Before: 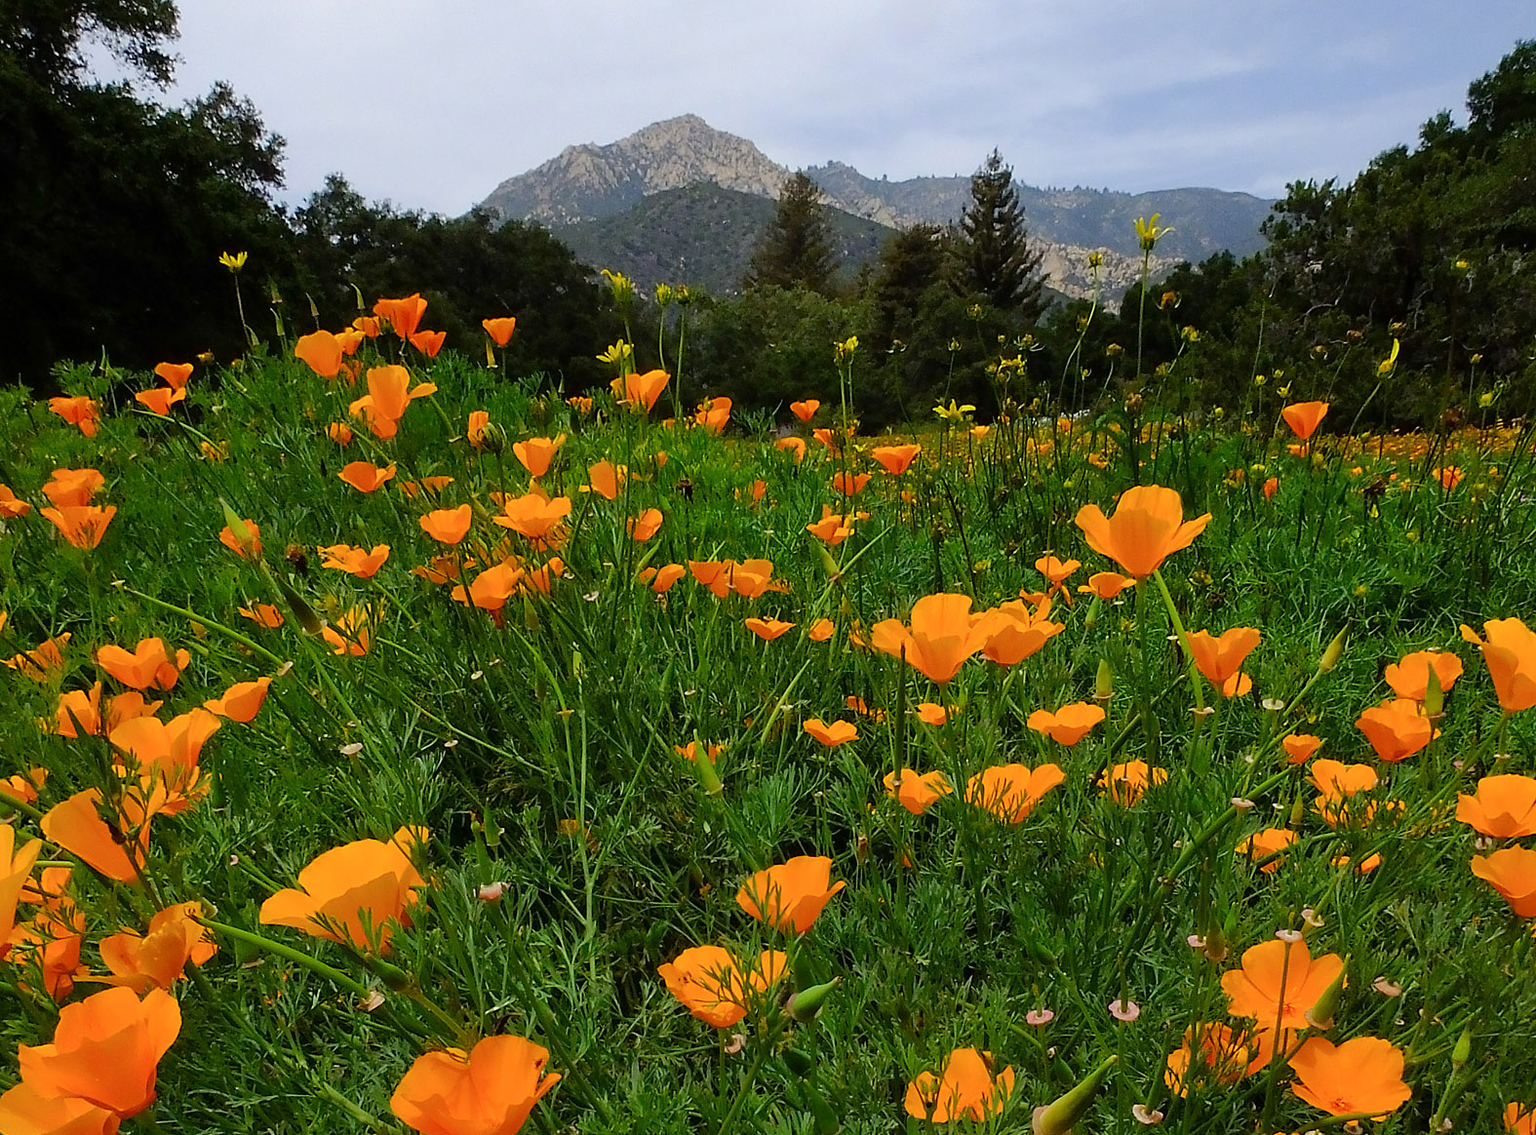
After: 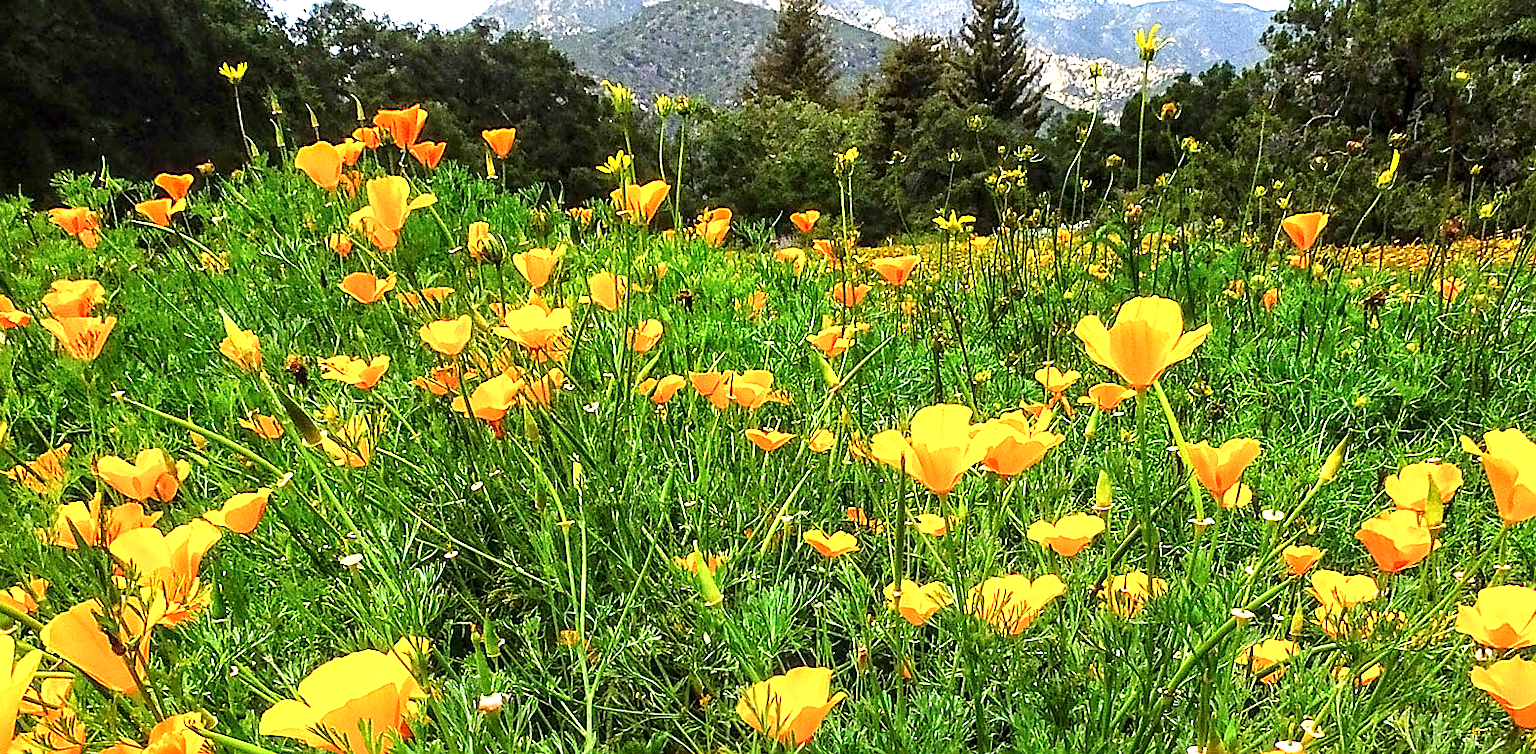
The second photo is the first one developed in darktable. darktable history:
white balance: emerald 1
exposure: black level correction 0, exposure 1.1 EV, compensate exposure bias true, compensate highlight preservation false
local contrast: detail 150%
sharpen: on, module defaults
crop: top 16.727%, bottom 16.727%
